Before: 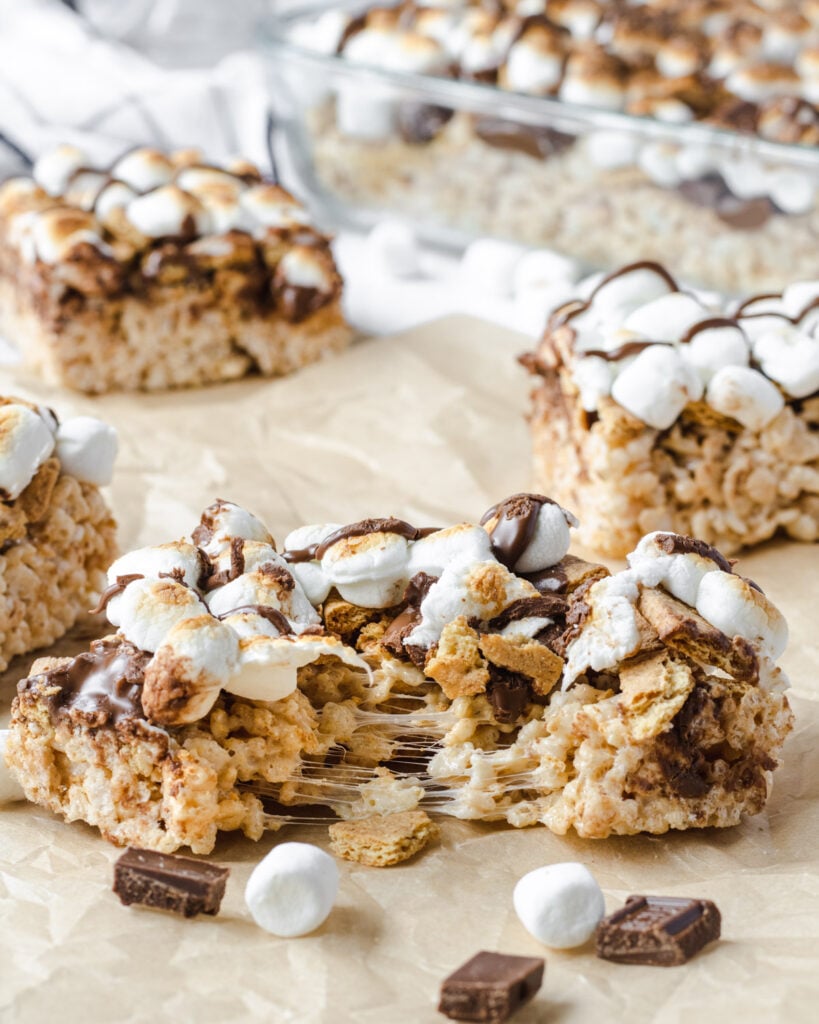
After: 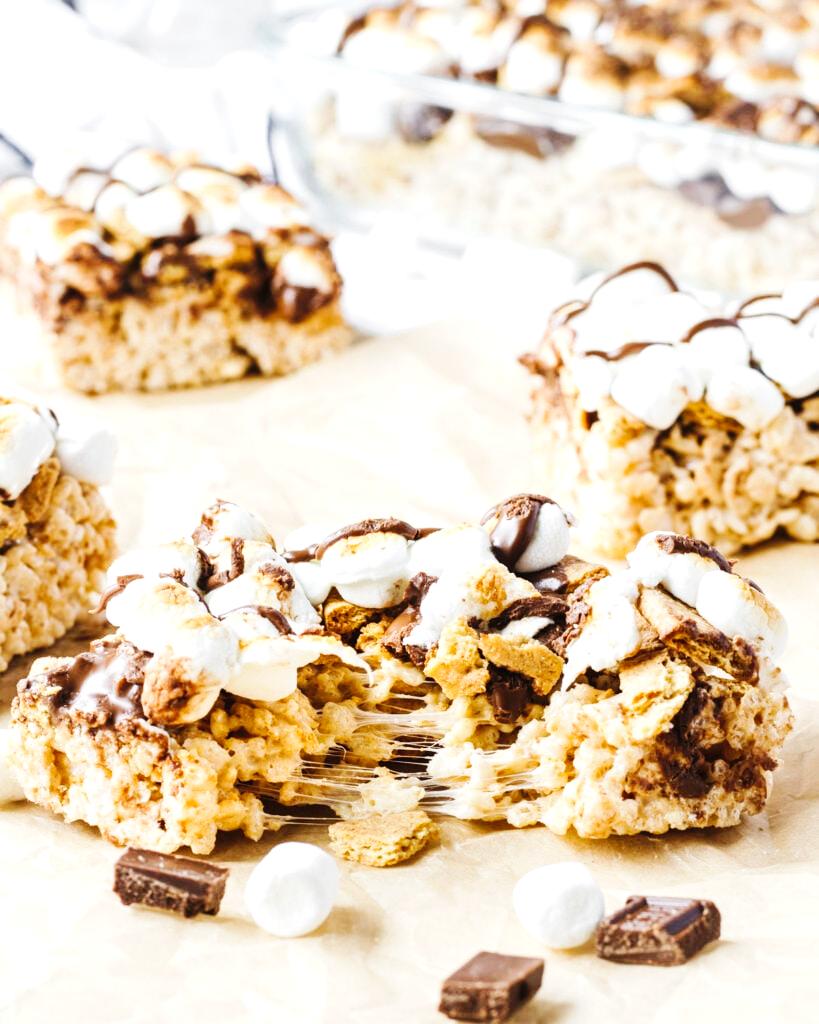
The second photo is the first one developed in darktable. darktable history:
exposure: black level correction 0, exposure 0.5 EV, compensate exposure bias true, compensate highlight preservation false
base curve: curves: ch0 [(0, 0) (0.032, 0.025) (0.121, 0.166) (0.206, 0.329) (0.605, 0.79) (1, 1)], preserve colors none
